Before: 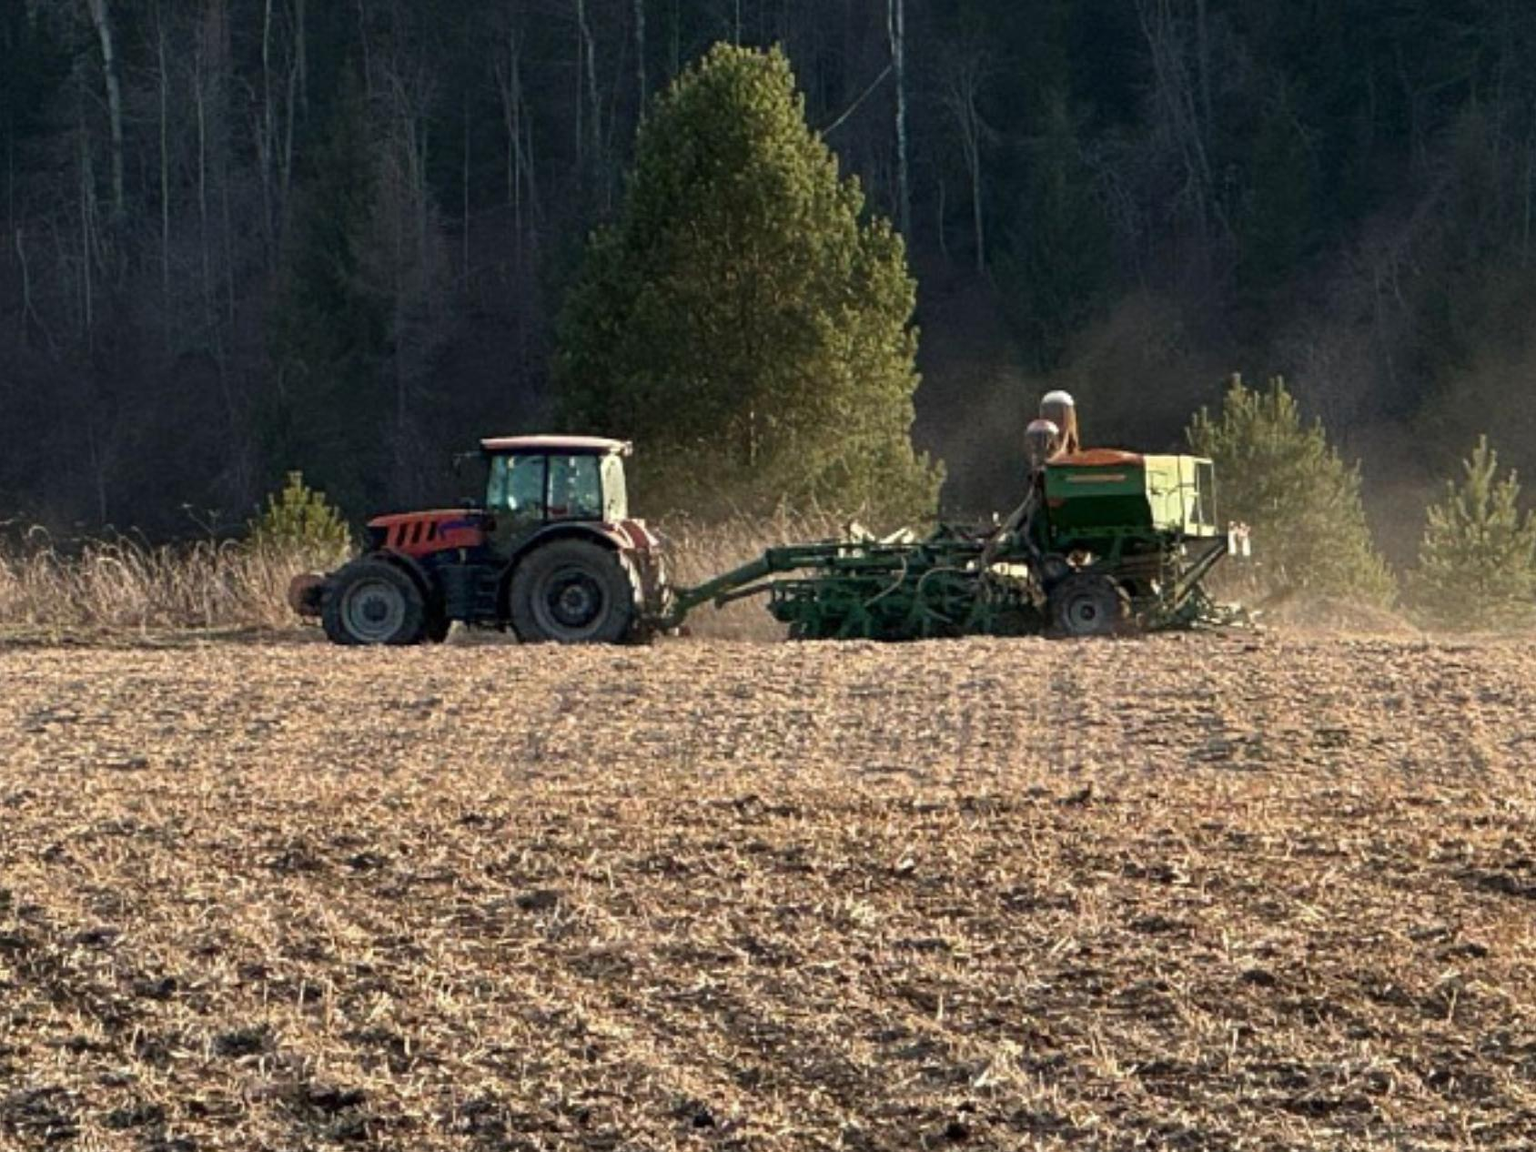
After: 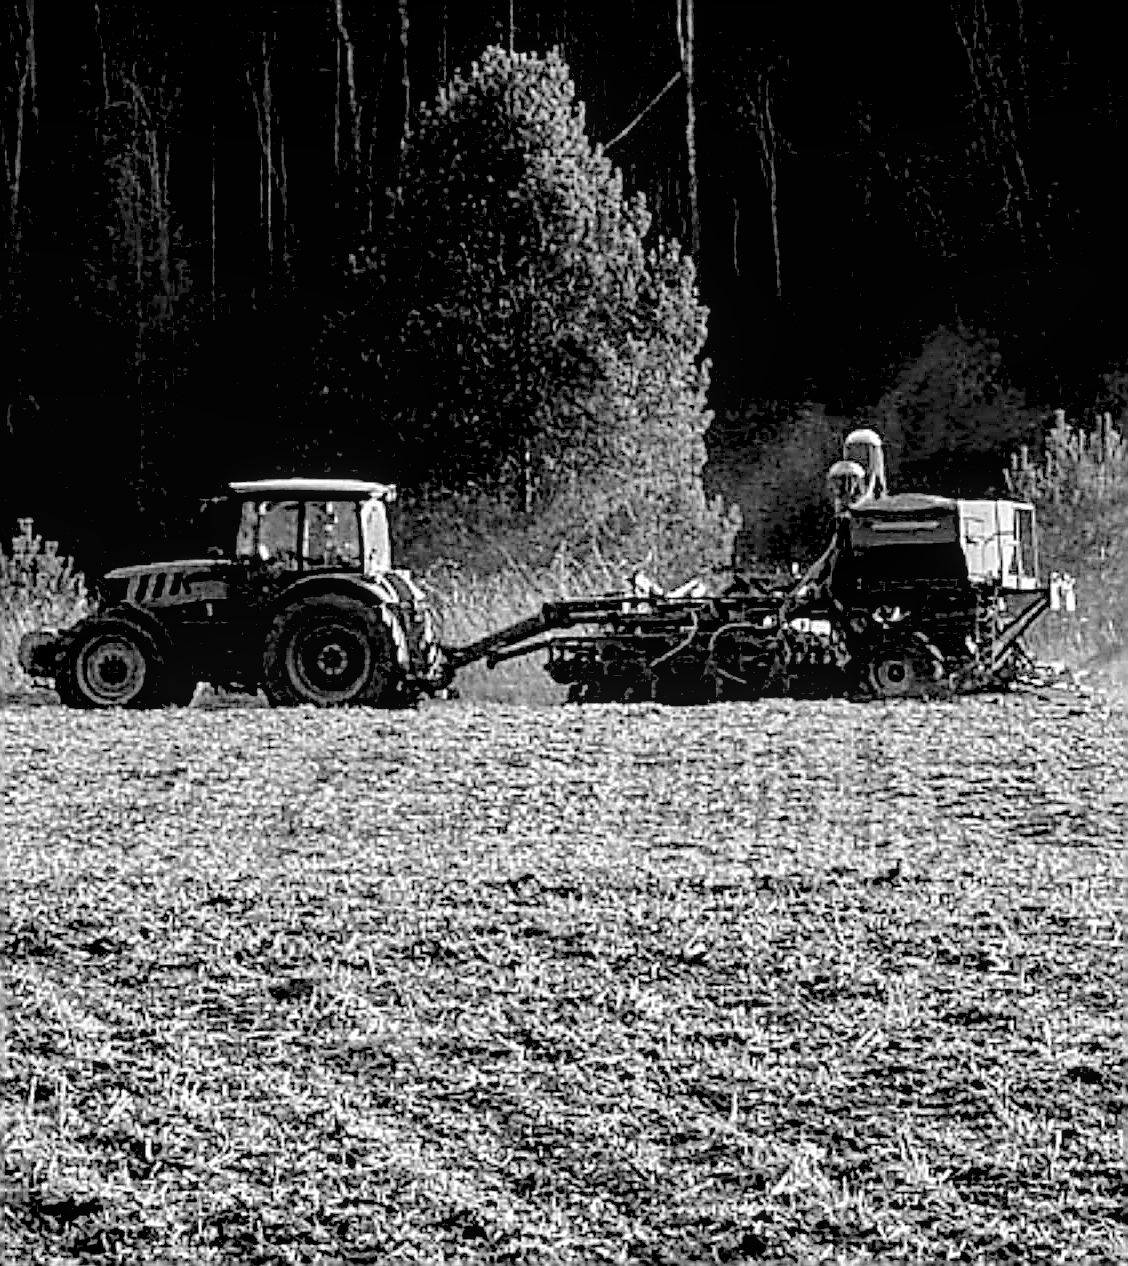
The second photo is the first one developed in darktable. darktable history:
local contrast: on, module defaults
monochrome: a 32, b 64, size 2.3
crop and rotate: left 17.732%, right 15.423%
white balance: red 1.123, blue 0.83
sharpen: amount 2
rgb levels: levels [[0.027, 0.429, 0.996], [0, 0.5, 1], [0, 0.5, 1]]
base curve: curves: ch0 [(0, 0) (0.073, 0.04) (0.157, 0.139) (0.492, 0.492) (0.758, 0.758) (1, 1)], preserve colors none
